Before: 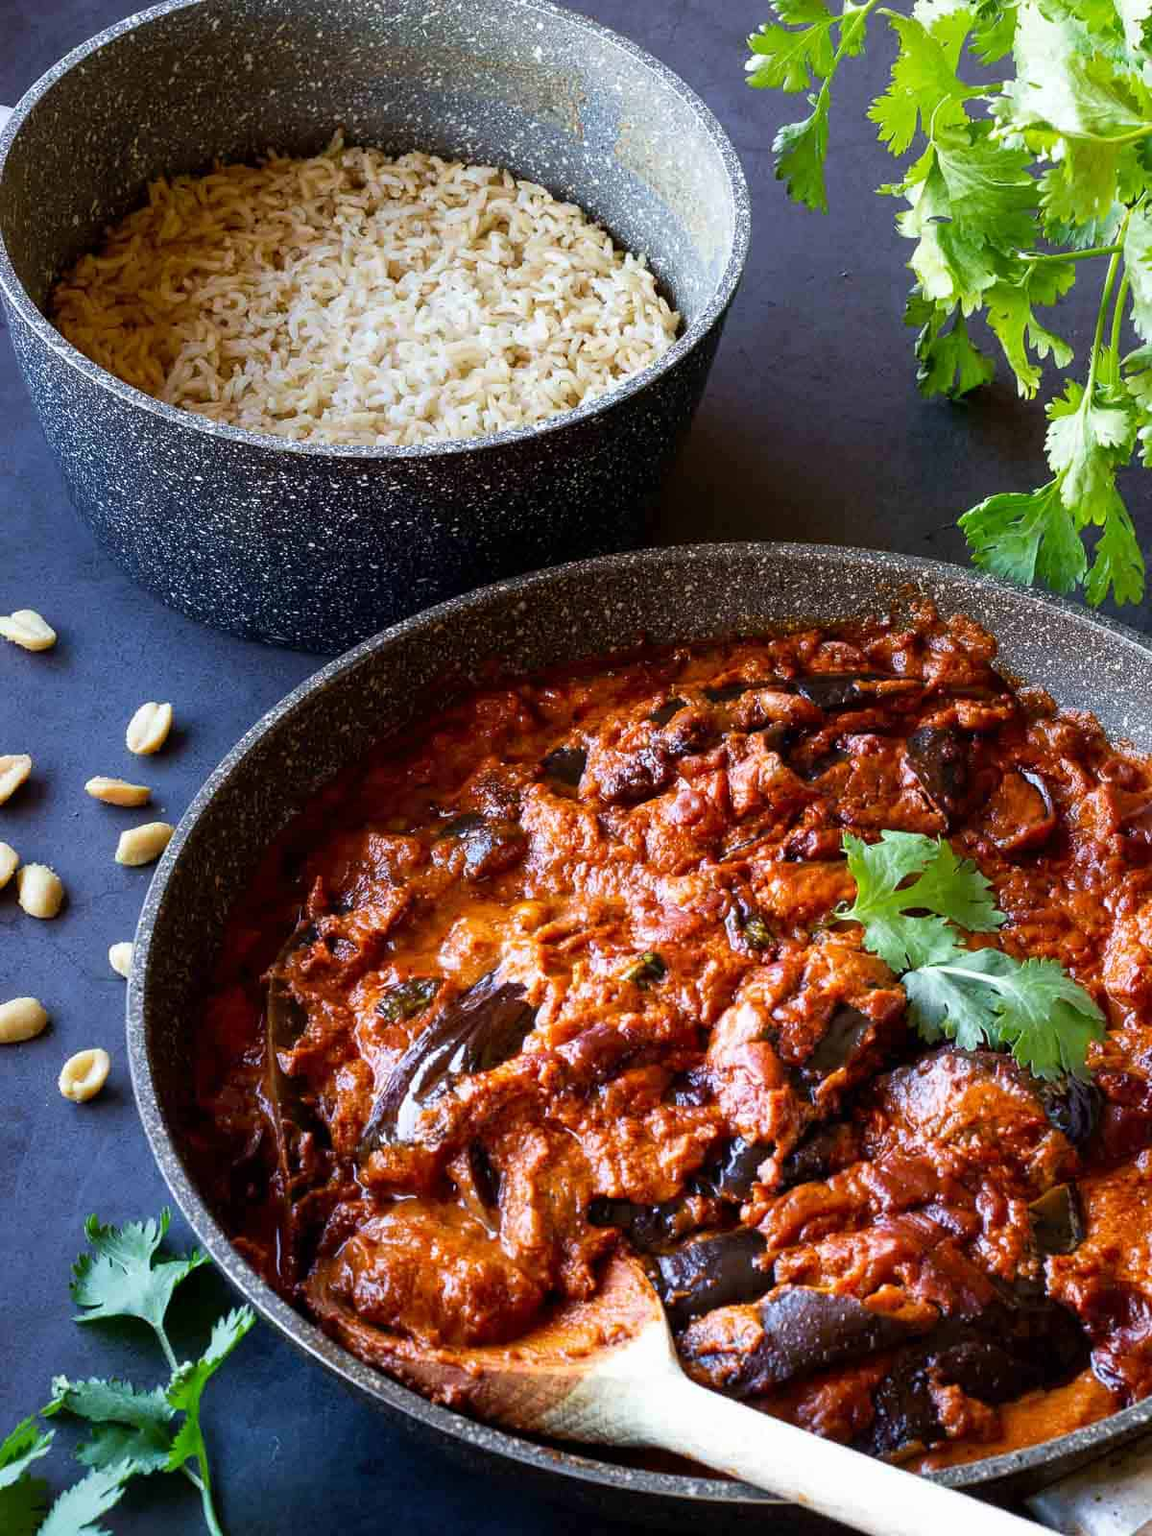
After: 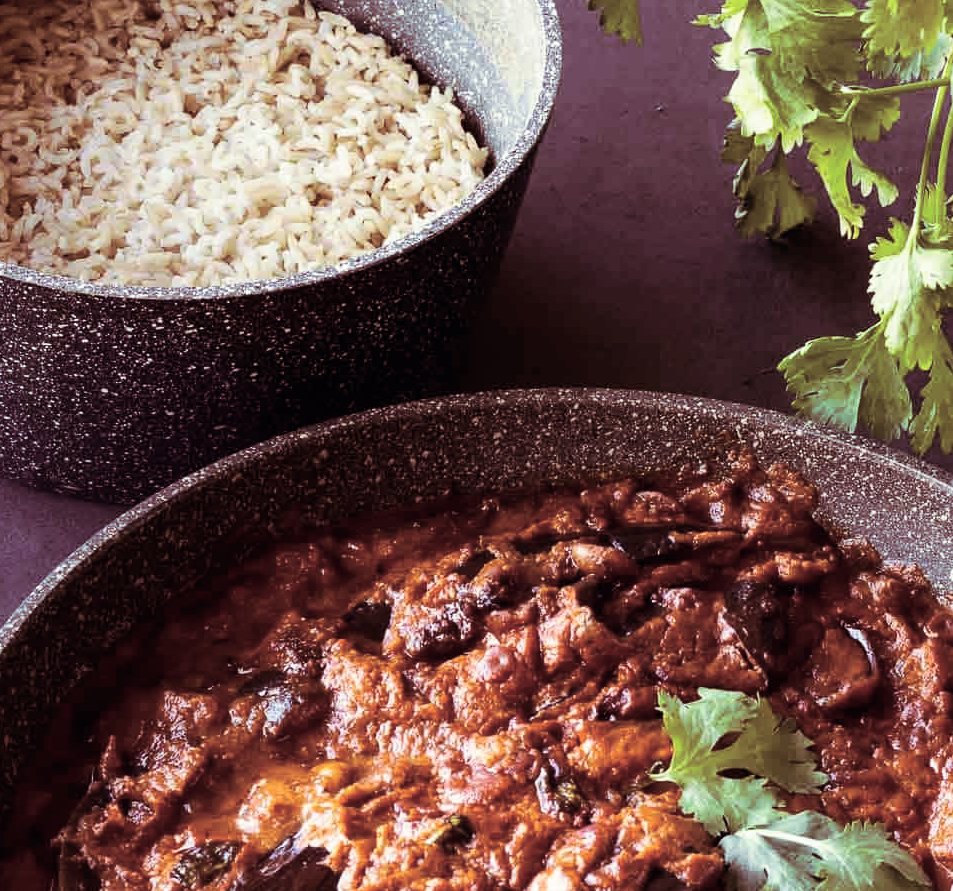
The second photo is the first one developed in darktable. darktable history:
color correction: highlights a* 2.75, highlights b* 5, shadows a* -2.04, shadows b* -4.84, saturation 0.8
split-toning: on, module defaults
crop: left 18.38%, top 11.092%, right 2.134%, bottom 33.217%
contrast brightness saturation: contrast 0.14
